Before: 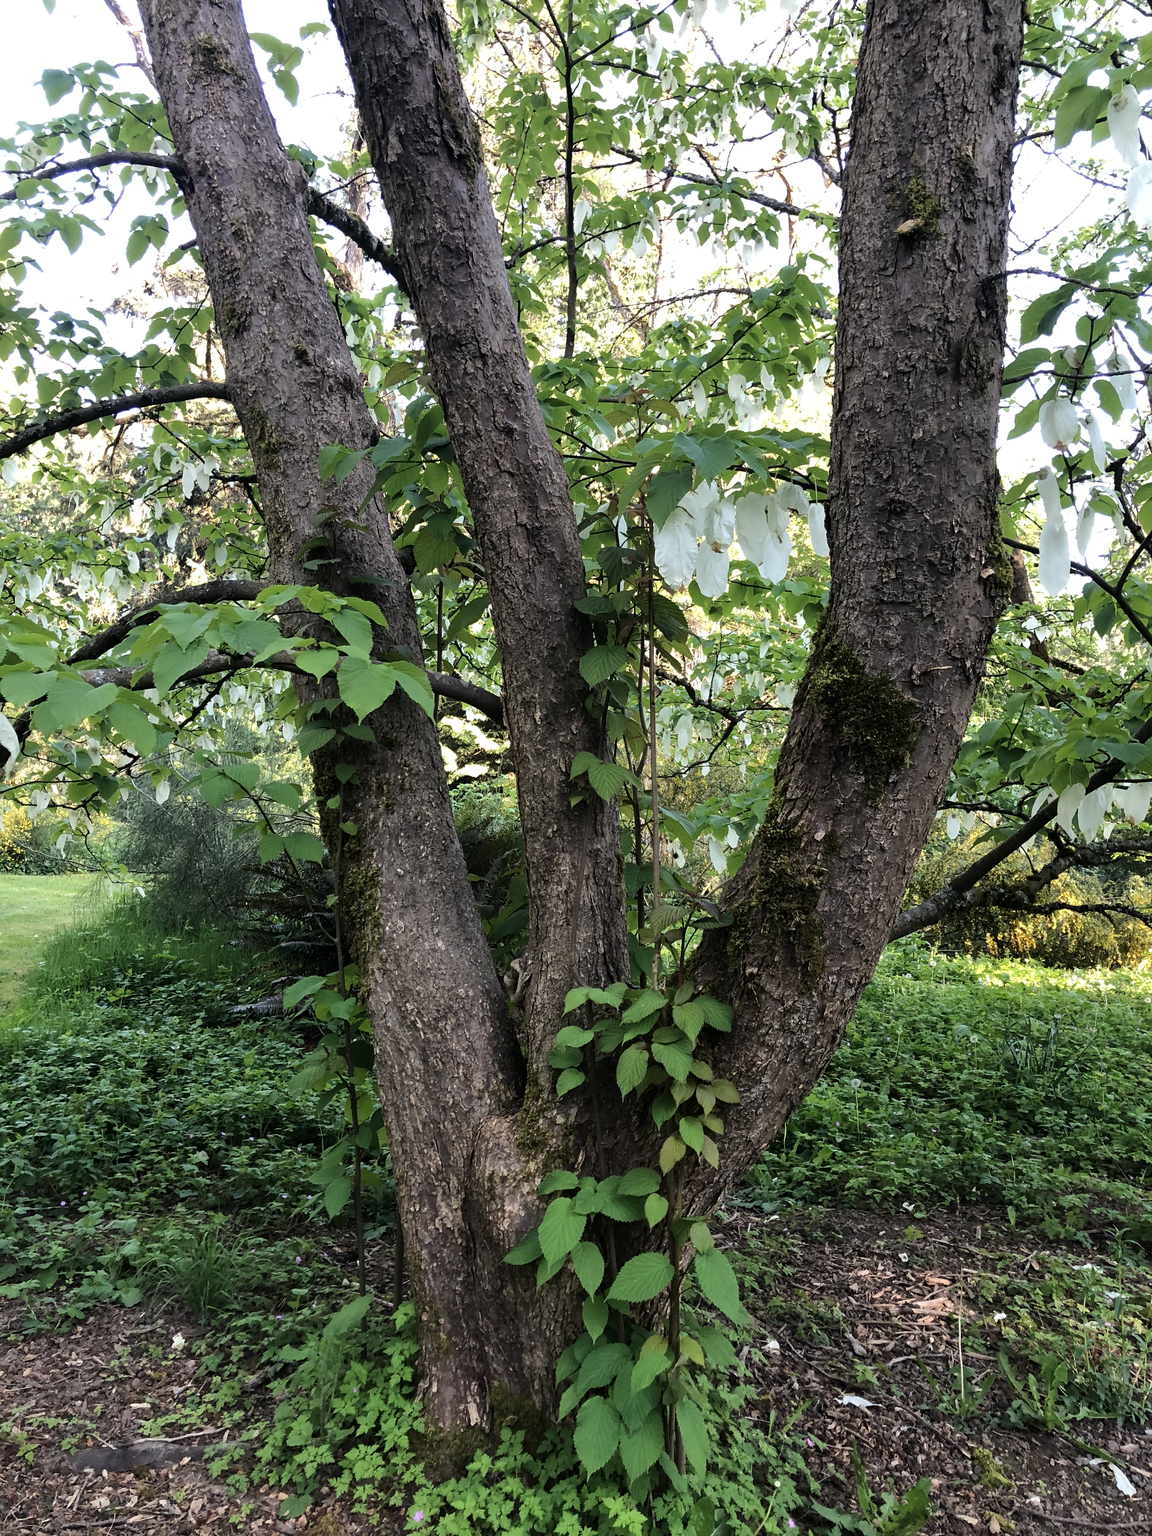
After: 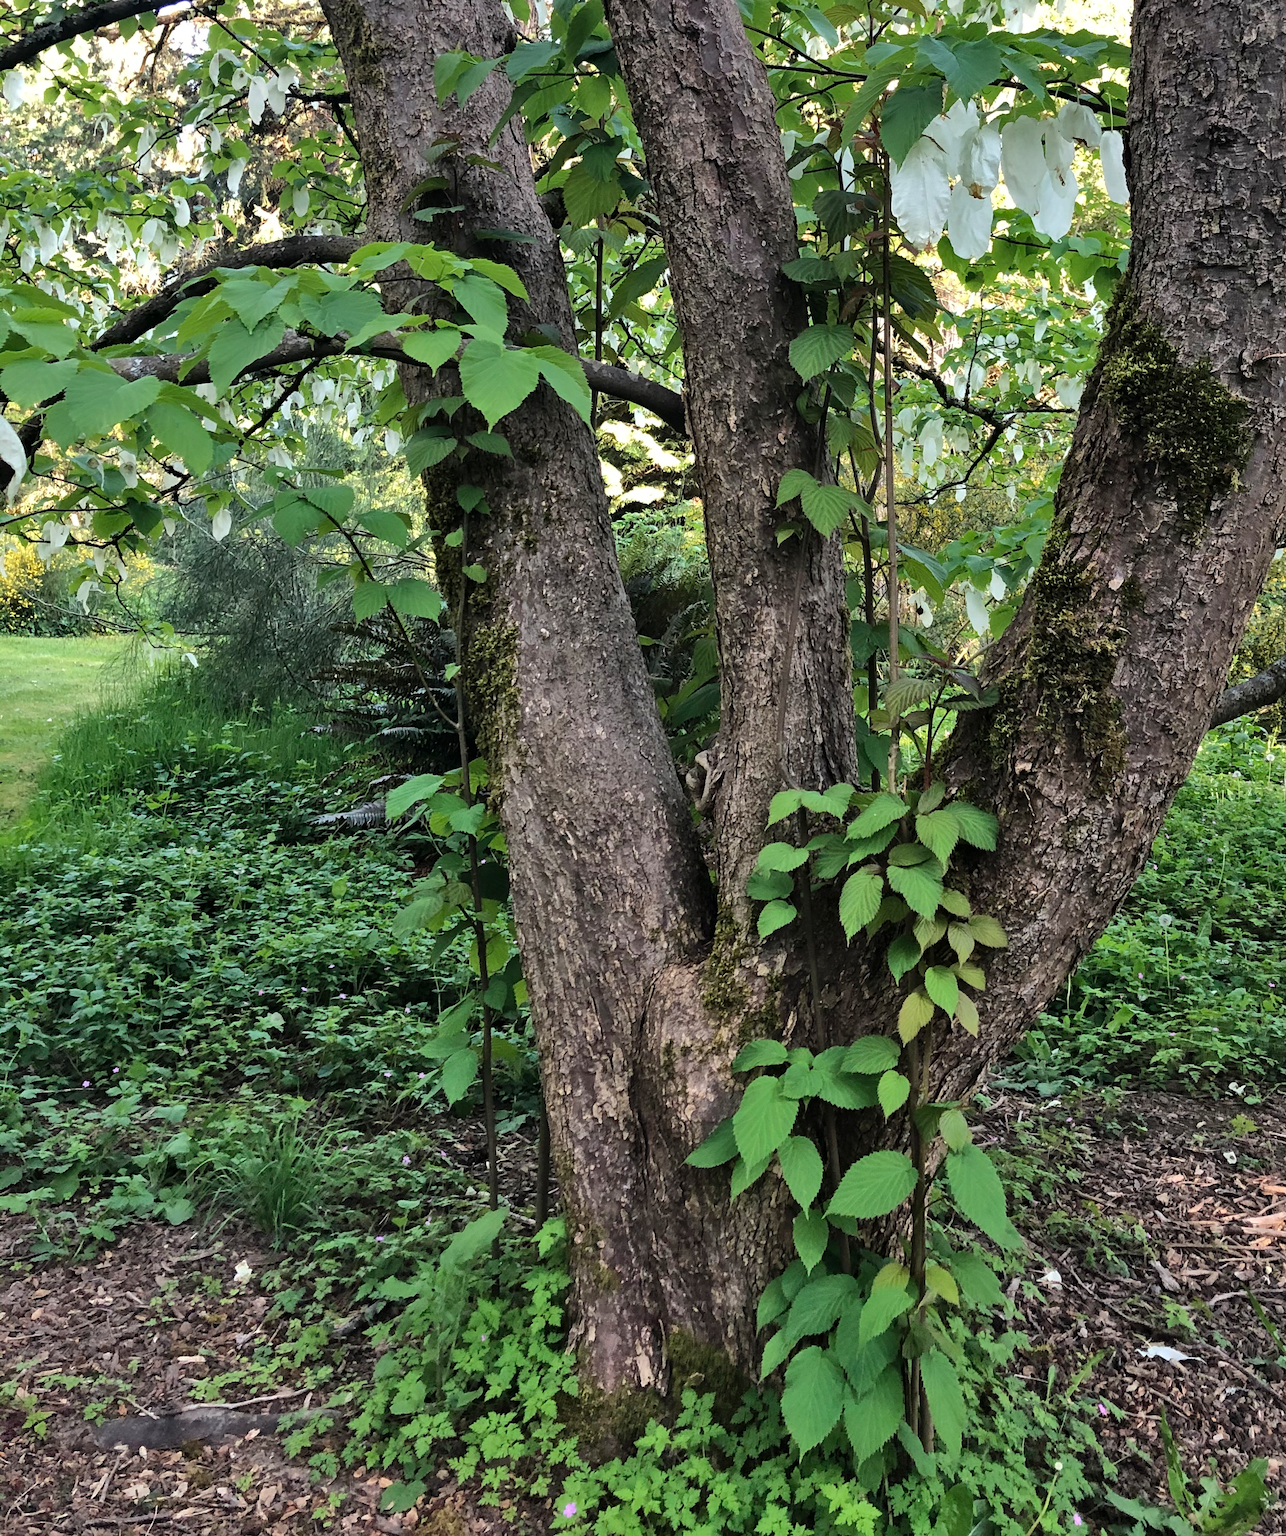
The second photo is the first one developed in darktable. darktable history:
crop: top 26.531%, right 17.959%
shadows and highlights: shadows 60, soften with gaussian
